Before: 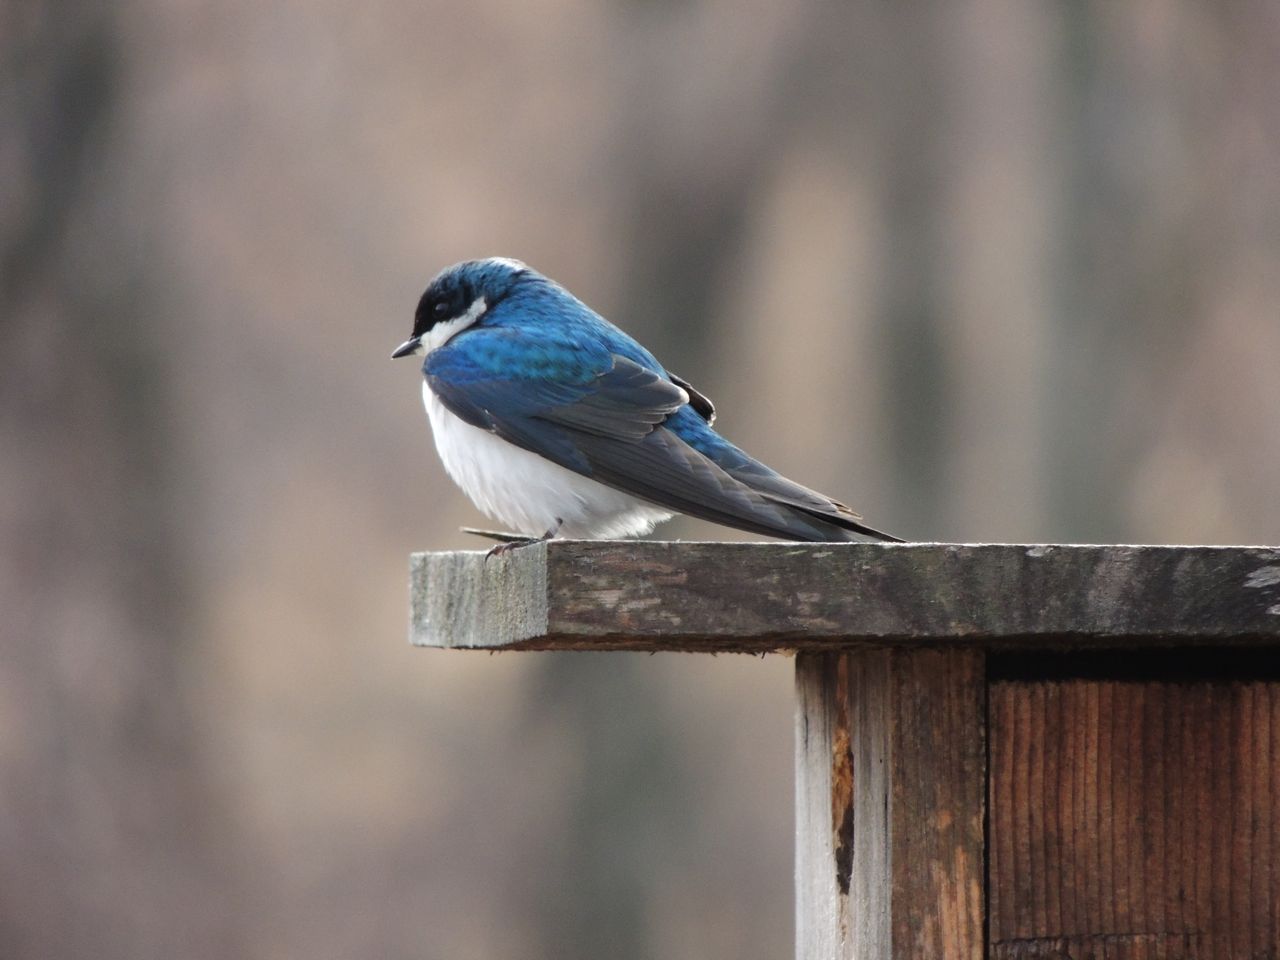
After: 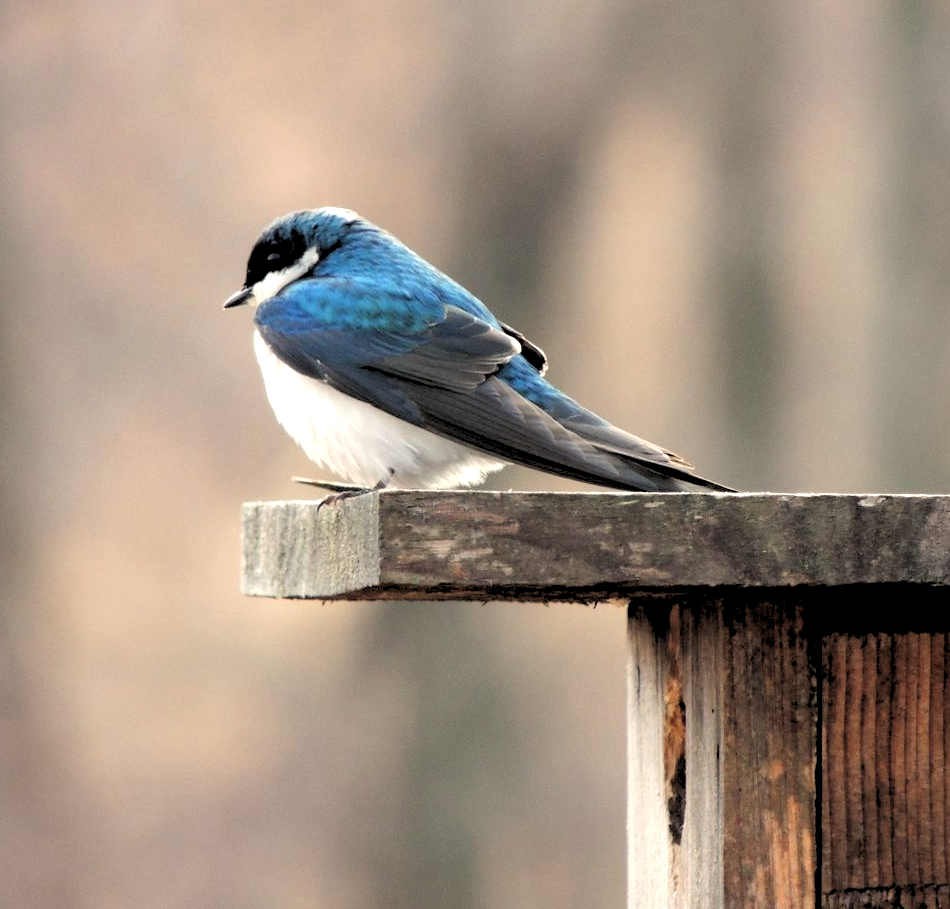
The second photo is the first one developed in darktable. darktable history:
exposure: exposure 0.556 EV, compensate highlight preservation false
white balance: red 1.045, blue 0.932
rgb levels: levels [[0.029, 0.461, 0.922], [0, 0.5, 1], [0, 0.5, 1]]
crop and rotate: left 13.15%, top 5.251%, right 12.609%
